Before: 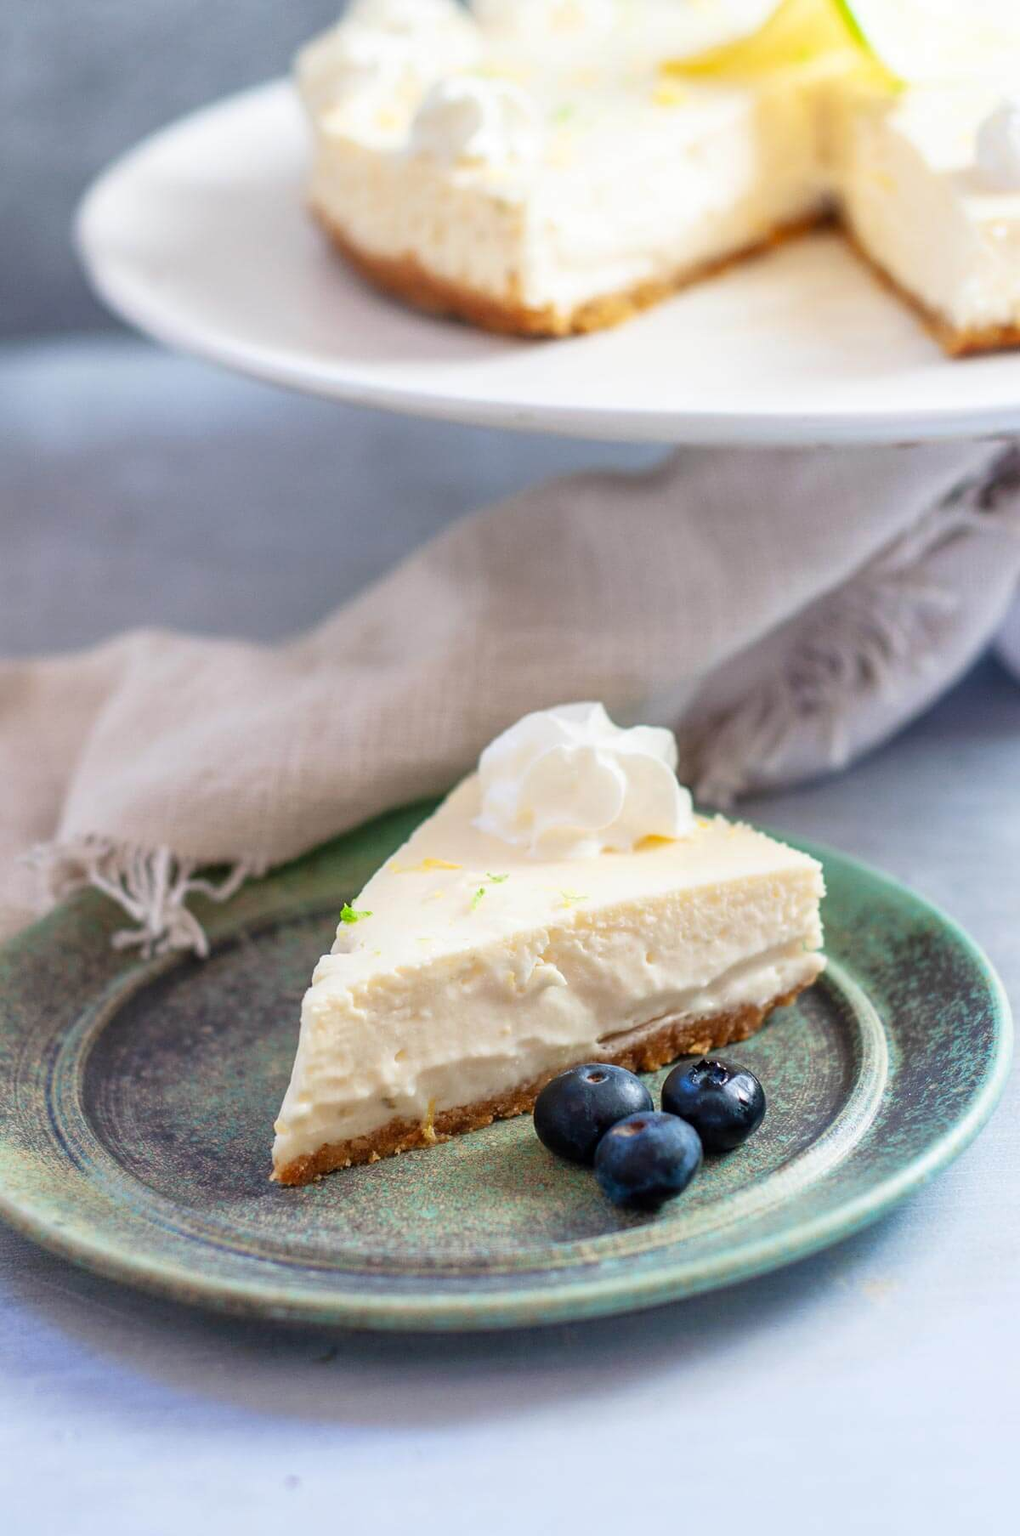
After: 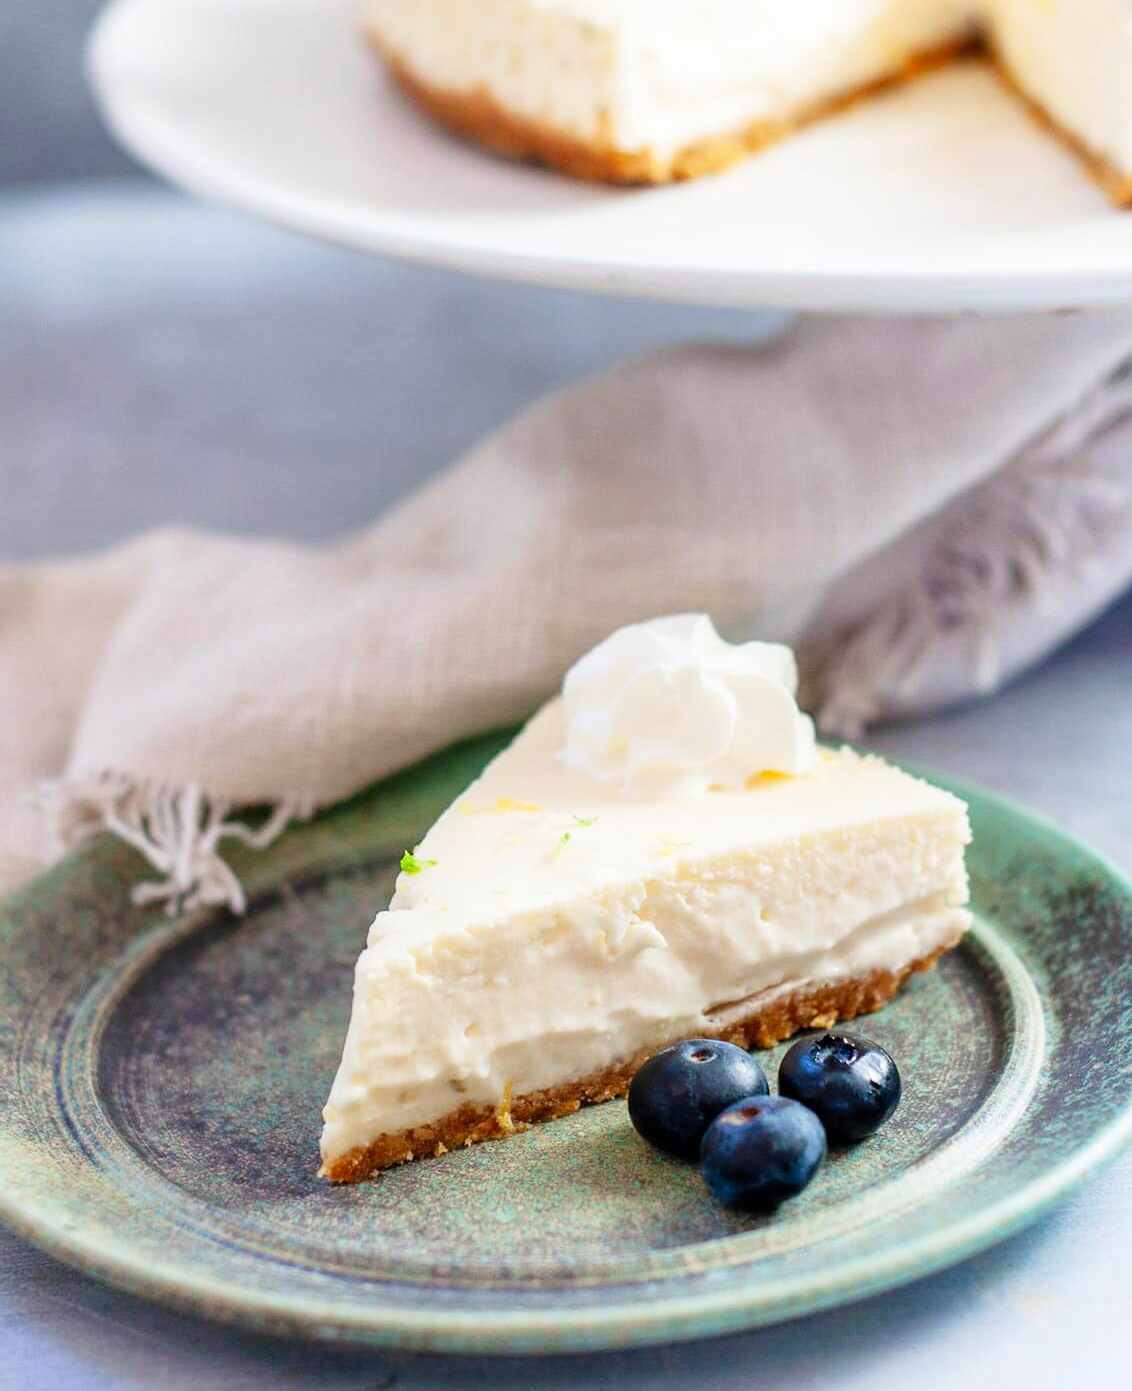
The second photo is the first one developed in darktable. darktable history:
tone curve: curves: ch0 [(0, 0) (0.004, 0.001) (0.133, 0.112) (0.325, 0.362) (0.832, 0.893) (1, 1)], preserve colors none
crop and rotate: angle 0.031°, top 11.738%, right 5.552%, bottom 11.18%
